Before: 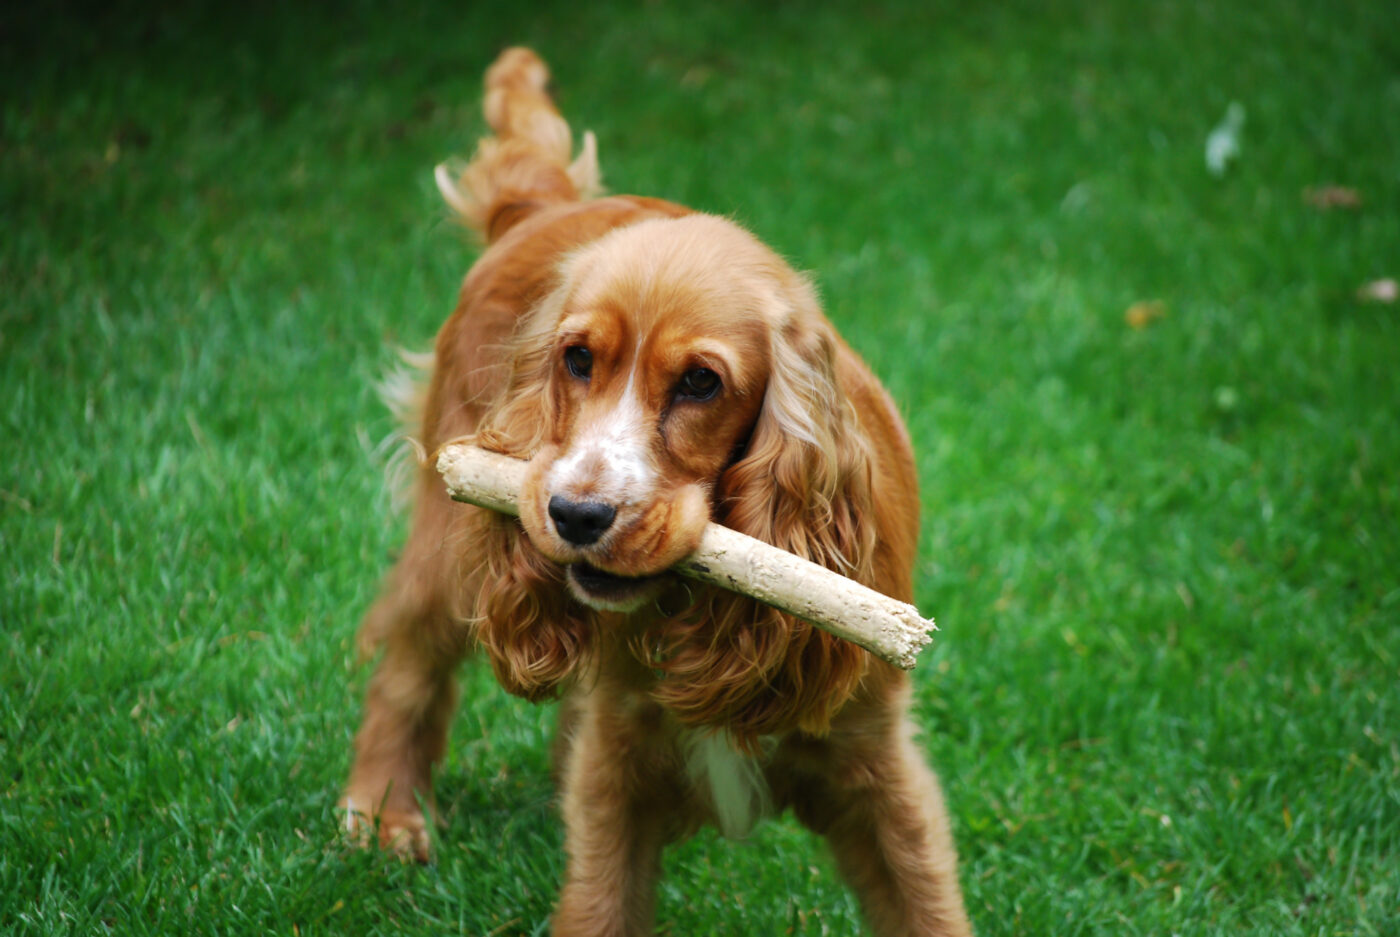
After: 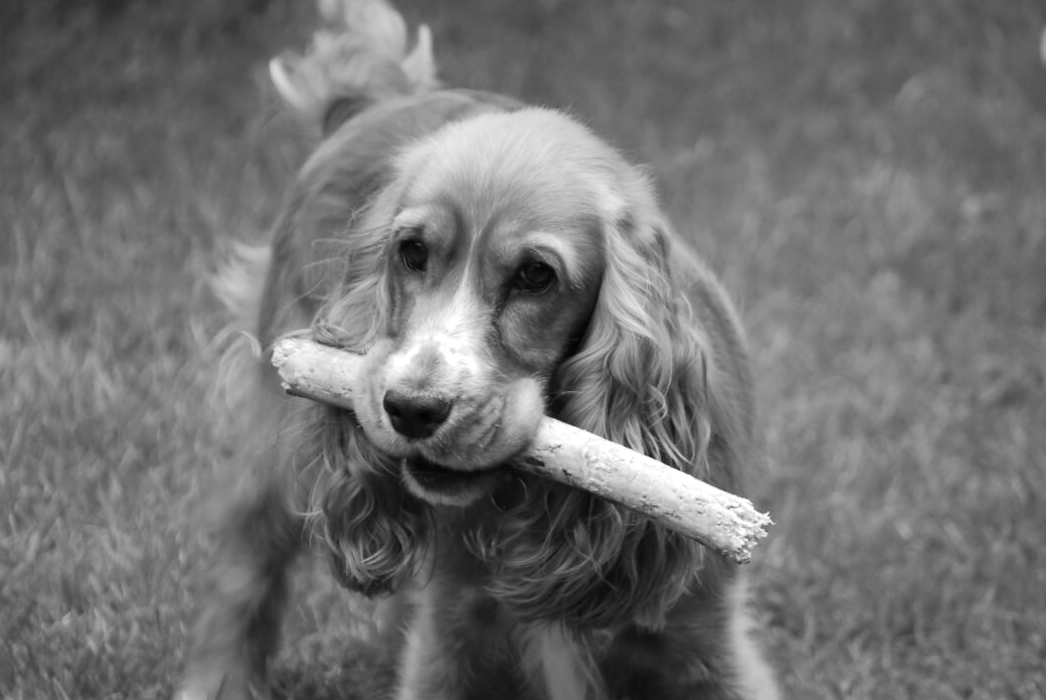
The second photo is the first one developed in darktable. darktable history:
white balance: red 1.042, blue 1.17
monochrome: on, module defaults
crop and rotate: left 11.831%, top 11.346%, right 13.429%, bottom 13.899%
